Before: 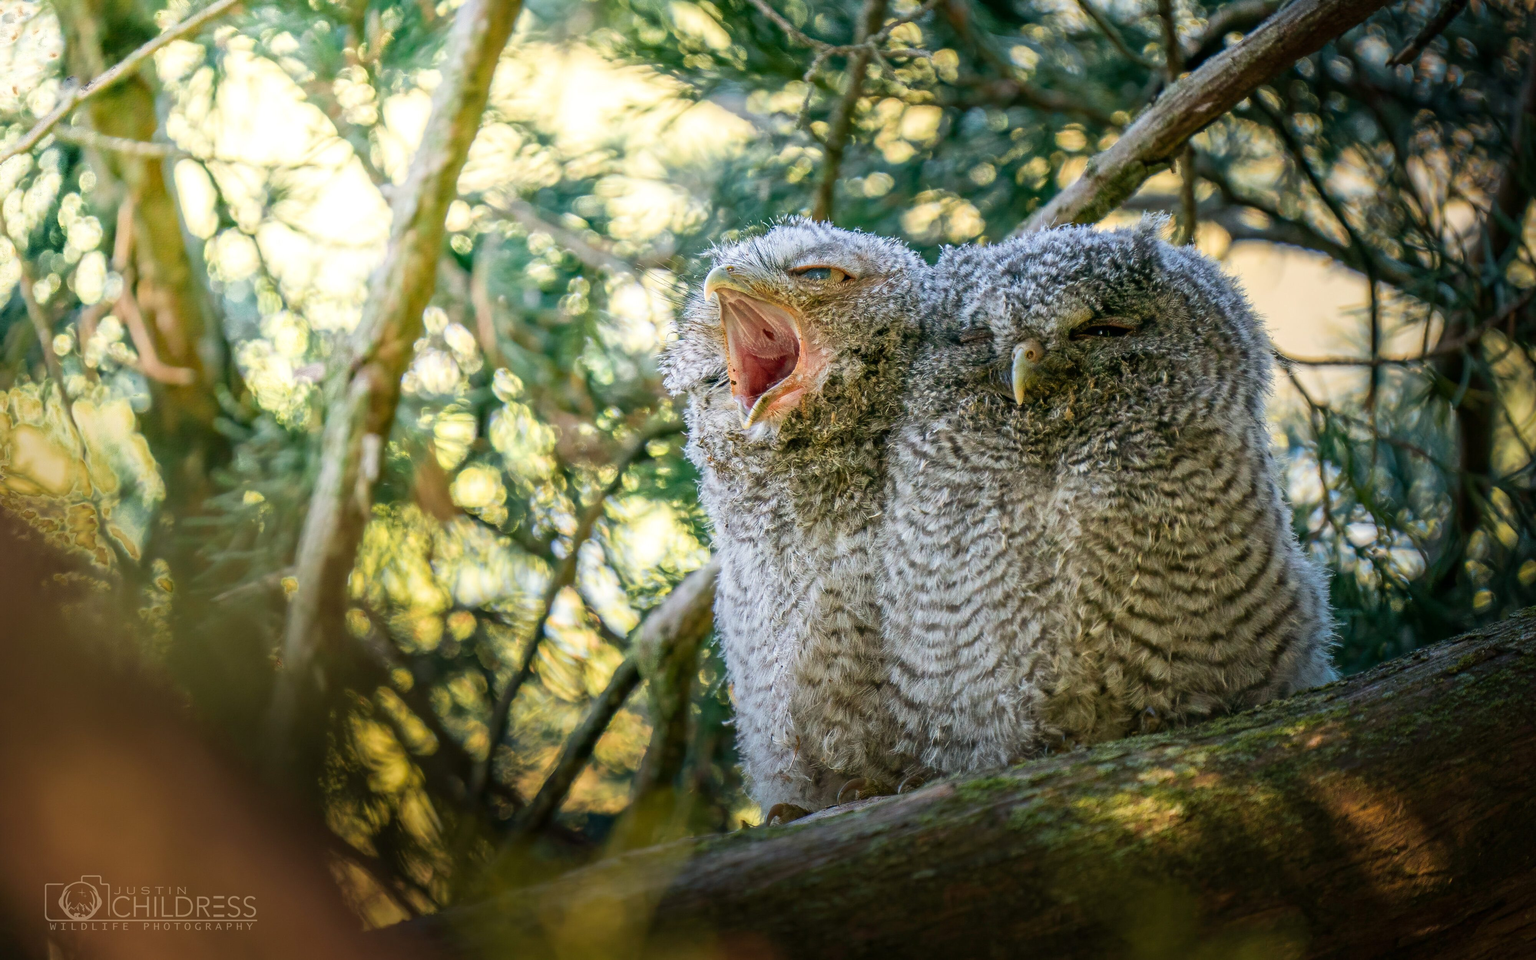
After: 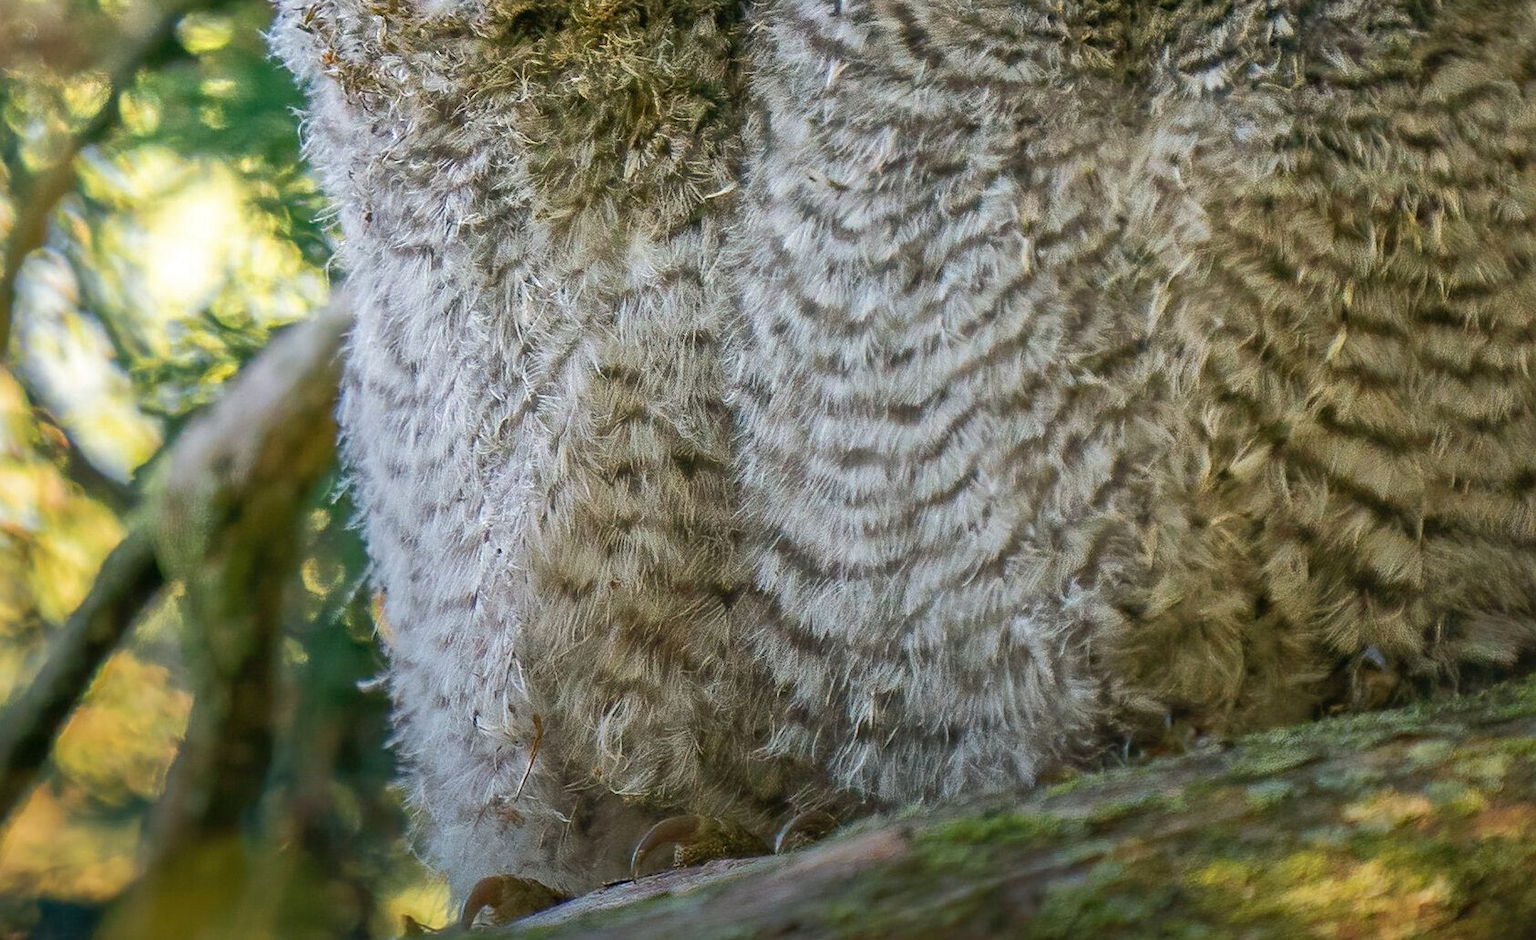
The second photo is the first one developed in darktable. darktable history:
exposure: black level correction 0, exposure 0 EV, compensate highlight preservation false
sharpen: amount 0.205
shadows and highlights: on, module defaults
crop: left 37.207%, top 45.268%, right 20.64%, bottom 13.418%
